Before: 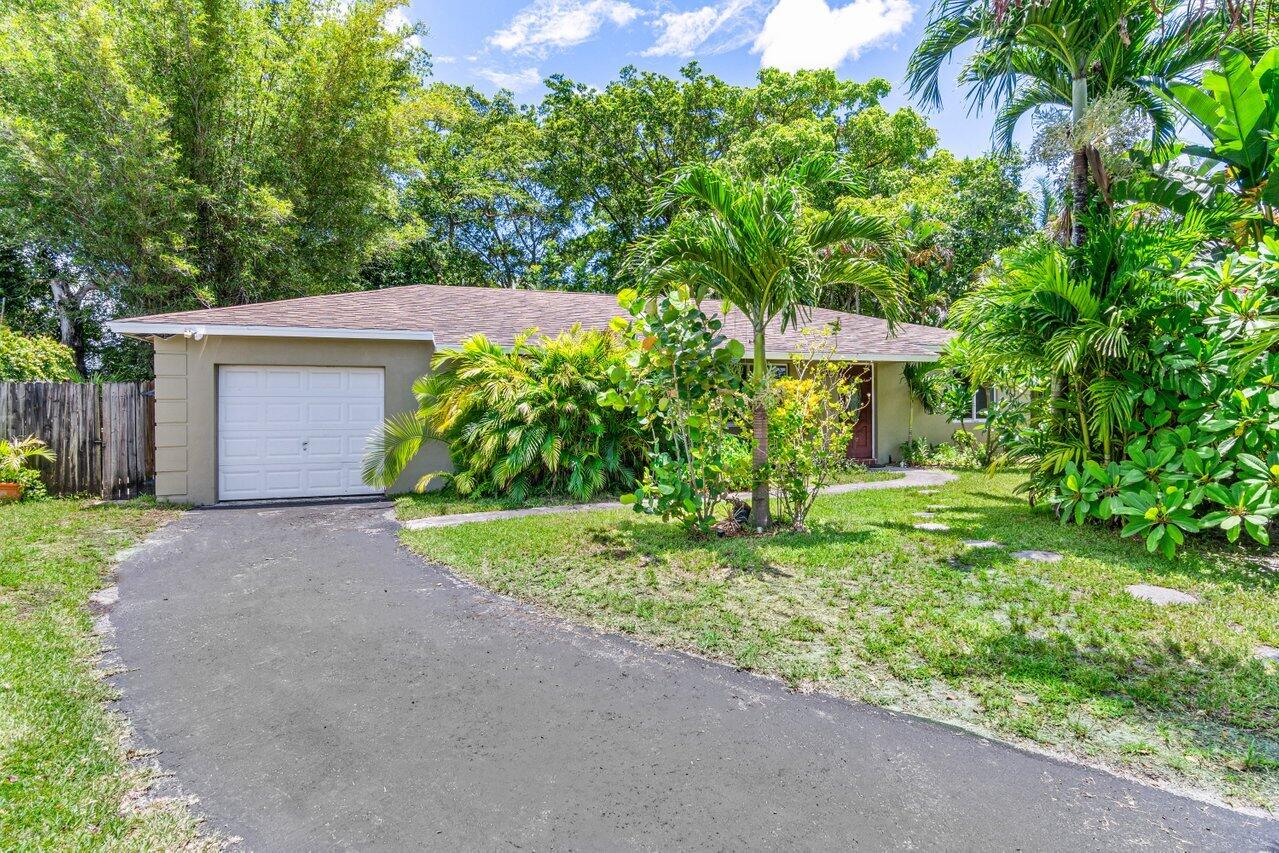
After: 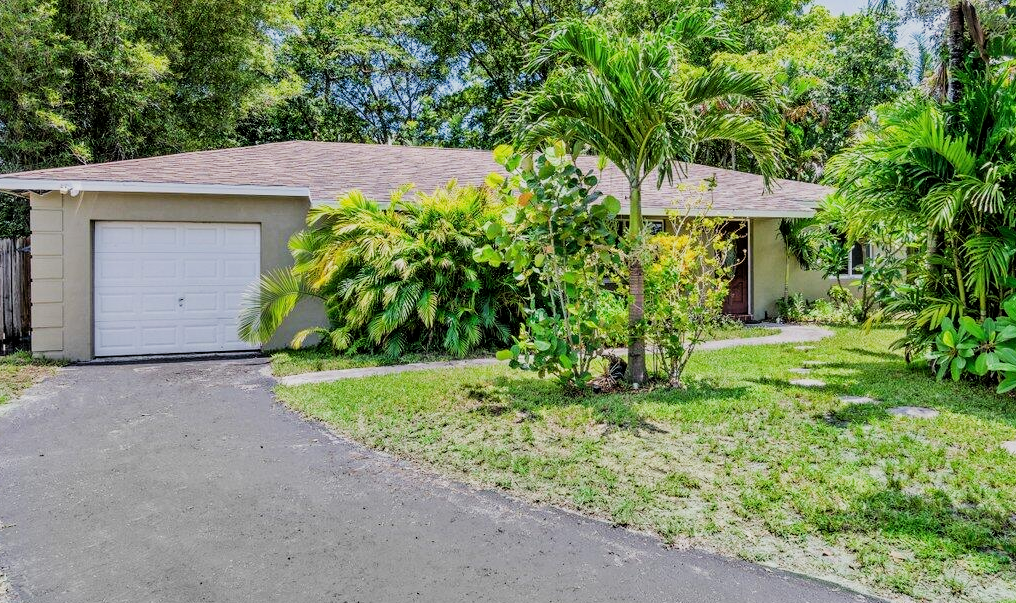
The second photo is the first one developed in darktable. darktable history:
crop: left 9.712%, top 16.928%, right 10.845%, bottom 12.332%
filmic rgb: black relative exposure -5 EV, hardness 2.88, contrast 1.2, highlights saturation mix -30%
